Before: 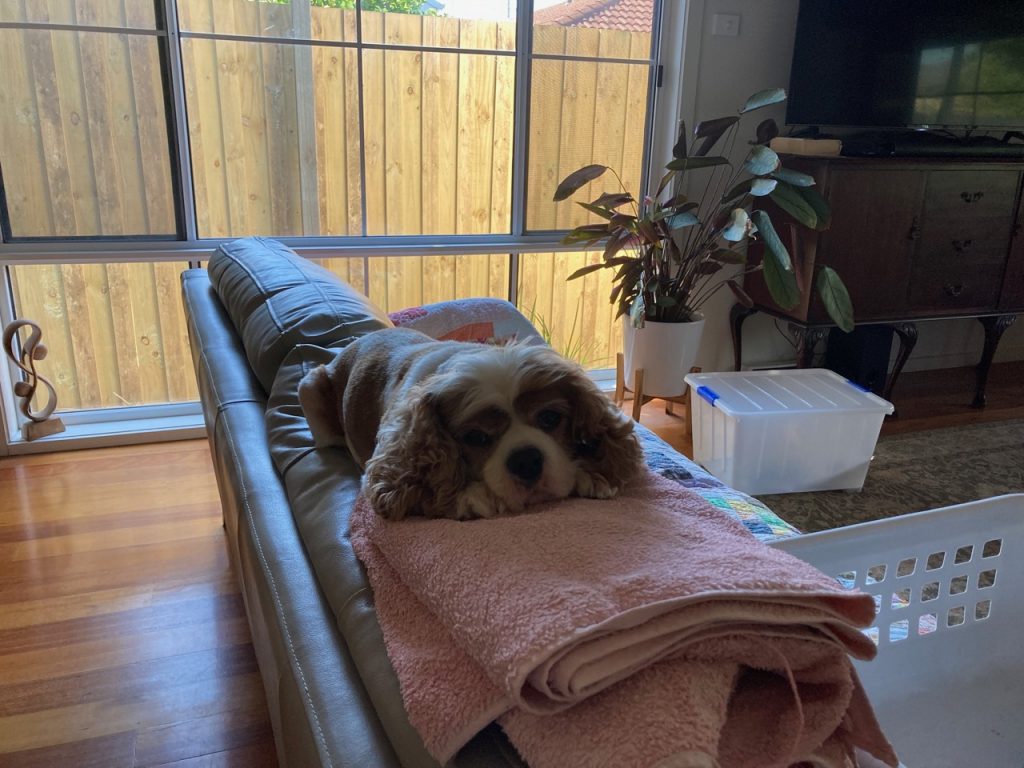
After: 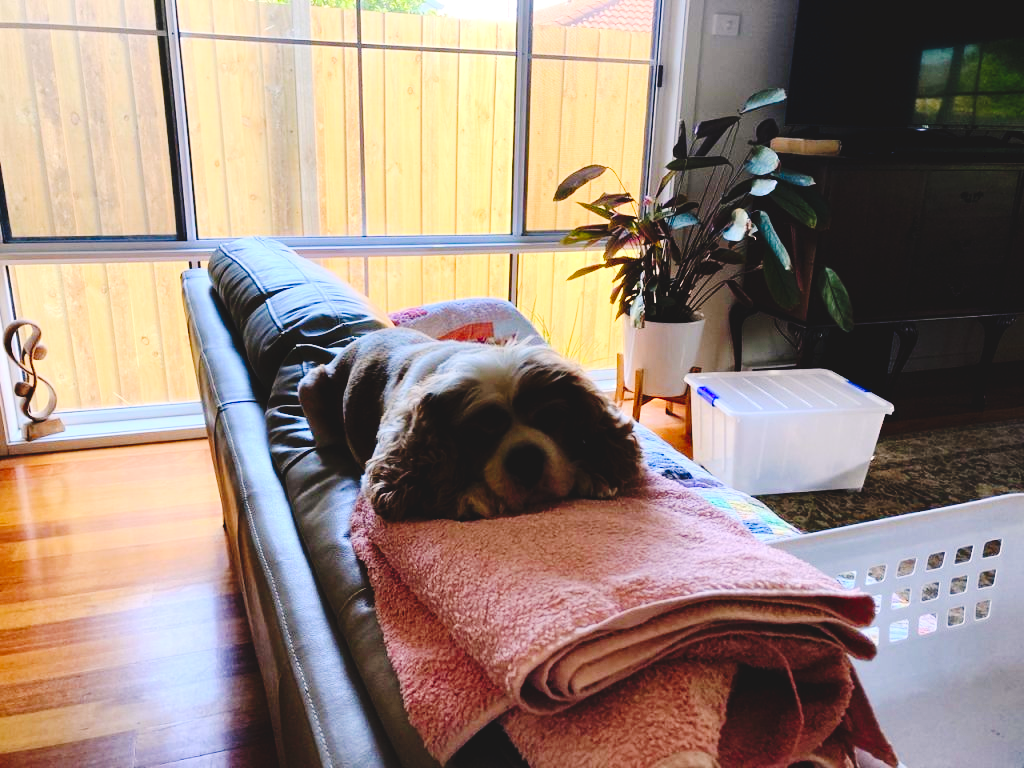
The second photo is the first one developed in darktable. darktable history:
tone curve: curves: ch0 [(0, 0) (0.003, 0.084) (0.011, 0.084) (0.025, 0.084) (0.044, 0.084) (0.069, 0.085) (0.1, 0.09) (0.136, 0.1) (0.177, 0.119) (0.224, 0.144) (0.277, 0.205) (0.335, 0.298) (0.399, 0.417) (0.468, 0.525) (0.543, 0.631) (0.623, 0.72) (0.709, 0.8) (0.801, 0.867) (0.898, 0.934) (1, 1)], preserve colors none
color correction: highlights a* 3.47, highlights b* 1.88, saturation 1.15
tone equalizer: -8 EV -0.434 EV, -7 EV -0.423 EV, -6 EV -0.34 EV, -5 EV -0.244 EV, -3 EV 0.211 EV, -2 EV 0.346 EV, -1 EV 0.383 EV, +0 EV 0.413 EV
contrast brightness saturation: contrast 0.203, brightness 0.153, saturation 0.137
